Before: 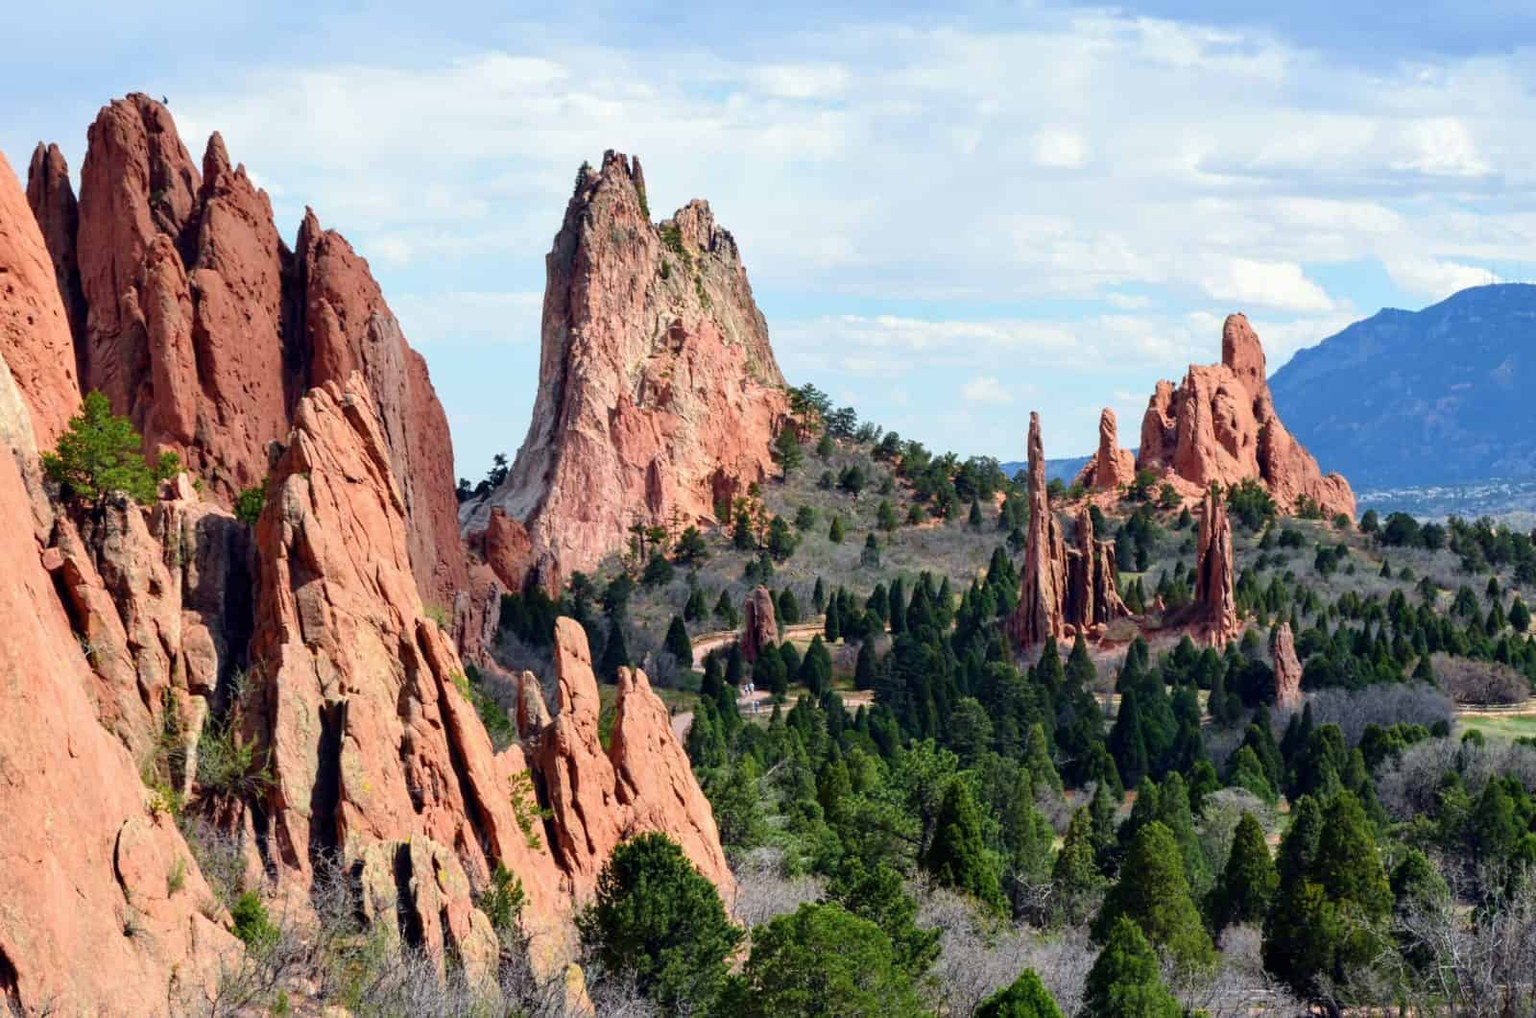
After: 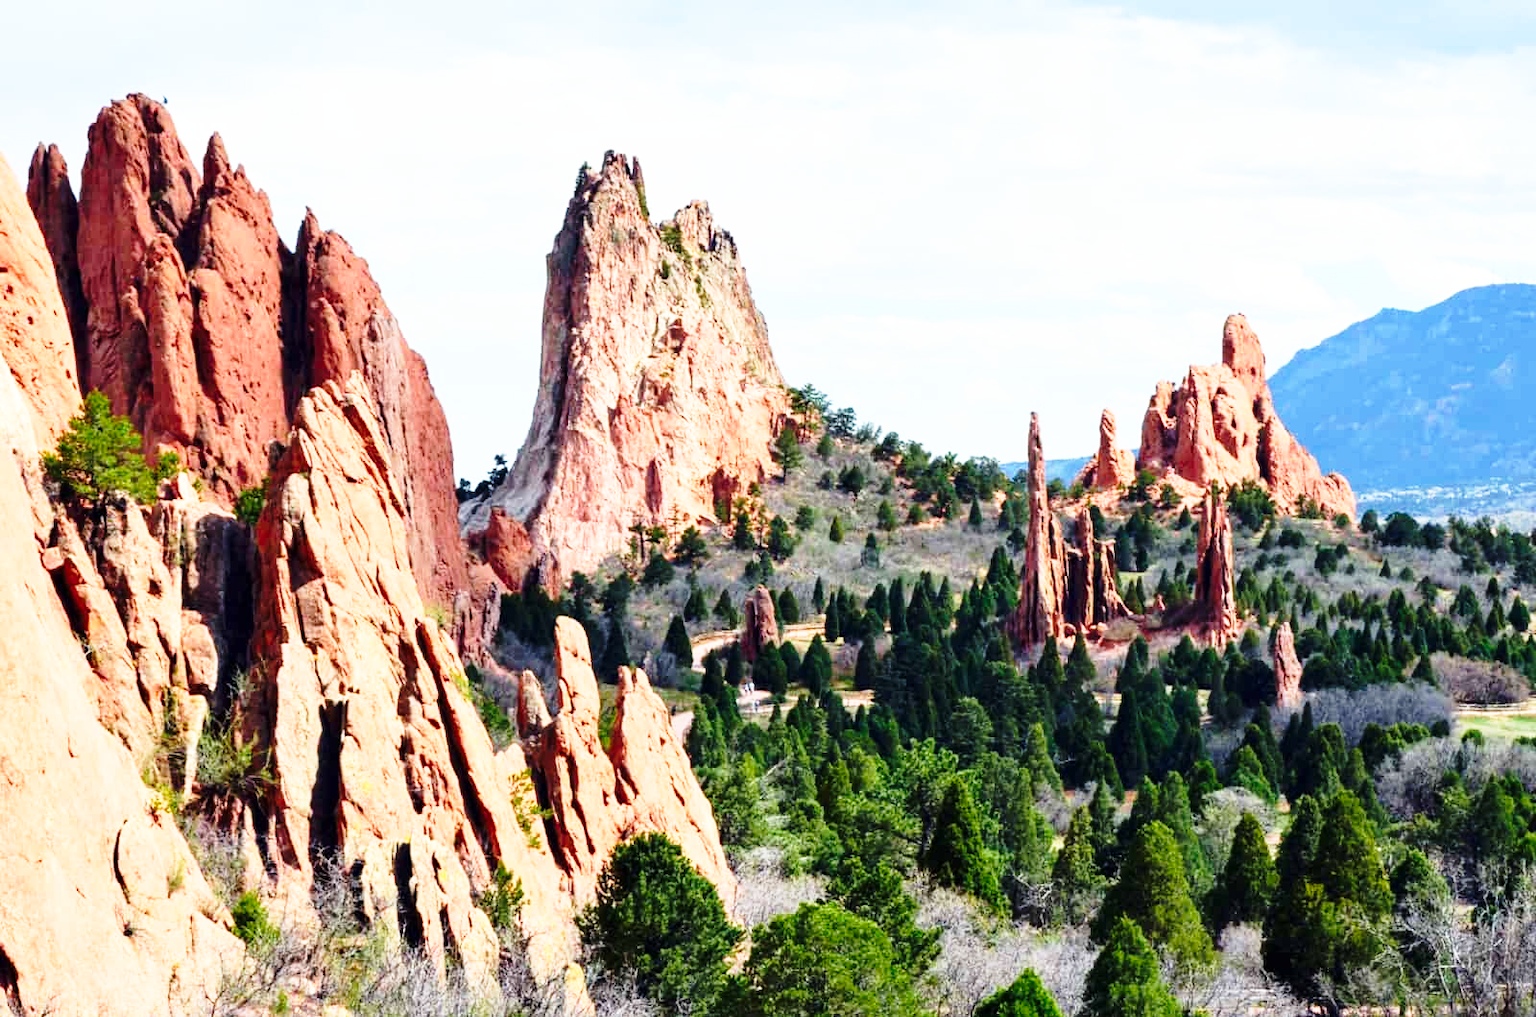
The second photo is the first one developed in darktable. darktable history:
base curve: curves: ch0 [(0, 0) (0.026, 0.03) (0.109, 0.232) (0.351, 0.748) (0.669, 0.968) (1, 1)], preserve colors none
tone equalizer: on, module defaults
